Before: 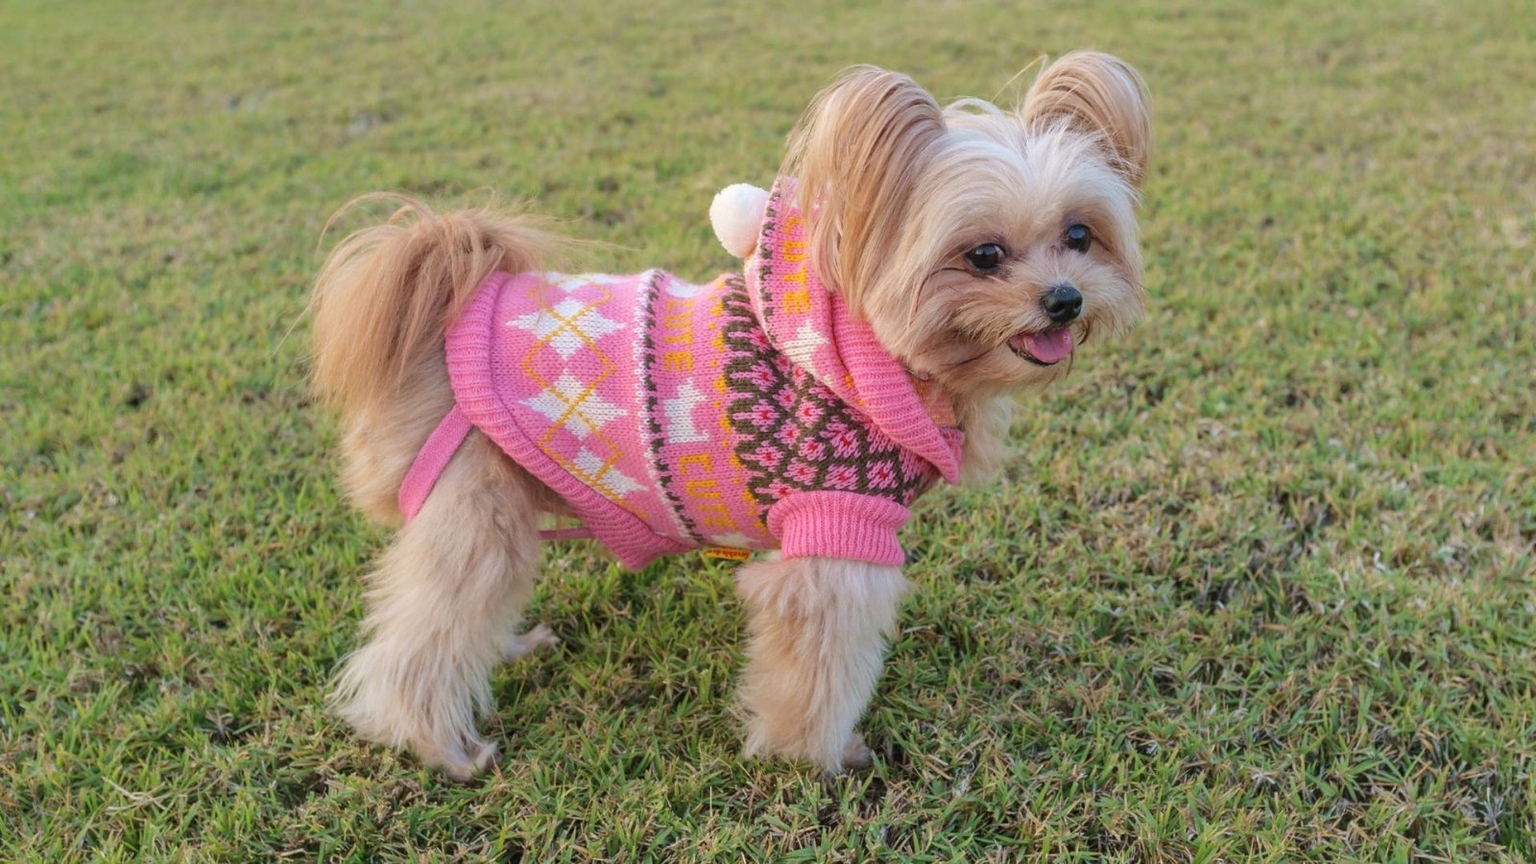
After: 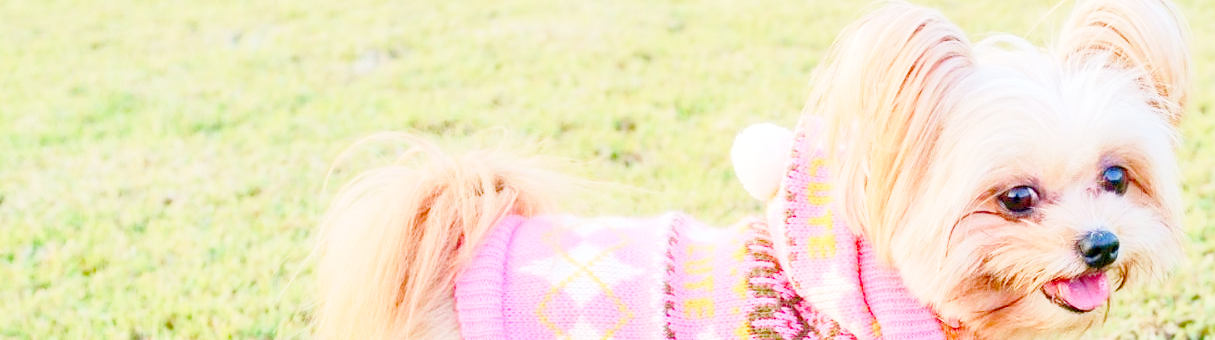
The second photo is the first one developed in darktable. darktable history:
color balance rgb: global offset › luminance -0.877%, perceptual saturation grading › global saturation 20%, perceptual saturation grading › highlights -49.164%, perceptual saturation grading › shadows 25.861%, perceptual brilliance grading › global brilliance 9.341%, perceptual brilliance grading › shadows 14.954%, global vibrance 23.818%, contrast -25.058%
exposure: black level correction 0, exposure 0.5 EV, compensate highlight preservation false
crop: left 0.538%, top 7.645%, right 23.39%, bottom 54.54%
tone equalizer: -8 EV 0.028 EV, -7 EV -0.038 EV, -6 EV 0.022 EV, -5 EV 0.047 EV, -4 EV 0.27 EV, -3 EV 0.623 EV, -2 EV 0.561 EV, -1 EV 0.2 EV, +0 EV 0.036 EV, edges refinement/feathering 500, mask exposure compensation -1.57 EV, preserve details no
base curve: curves: ch0 [(0, 0) (0.028, 0.03) (0.121, 0.232) (0.46, 0.748) (0.859, 0.968) (1, 1)], preserve colors none
